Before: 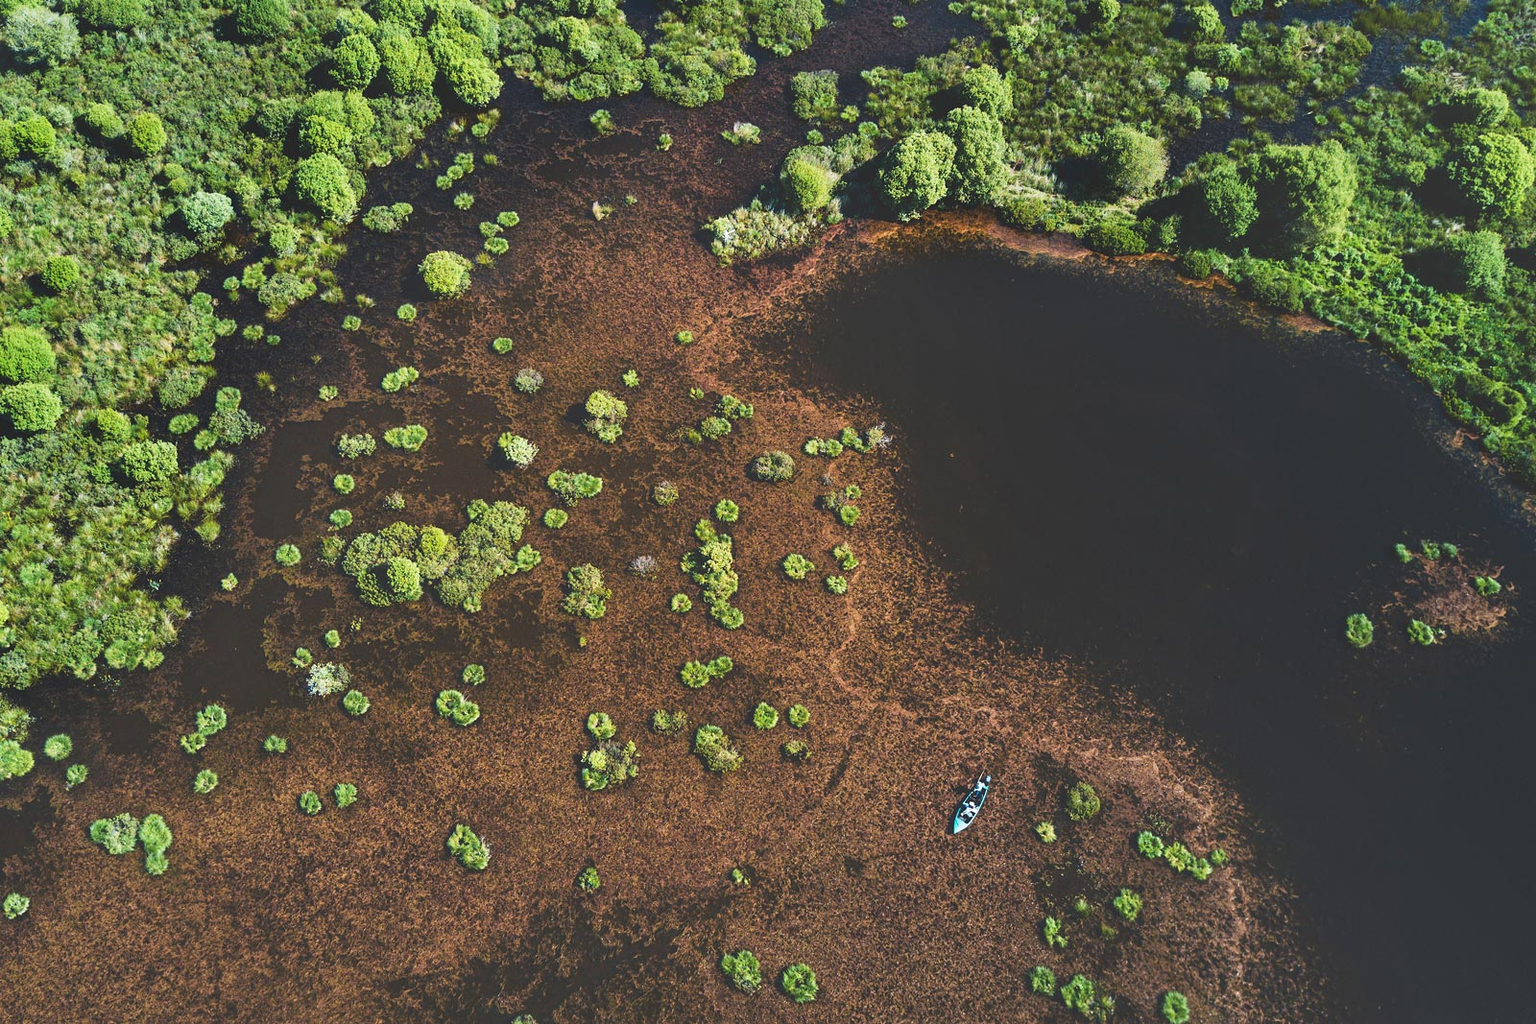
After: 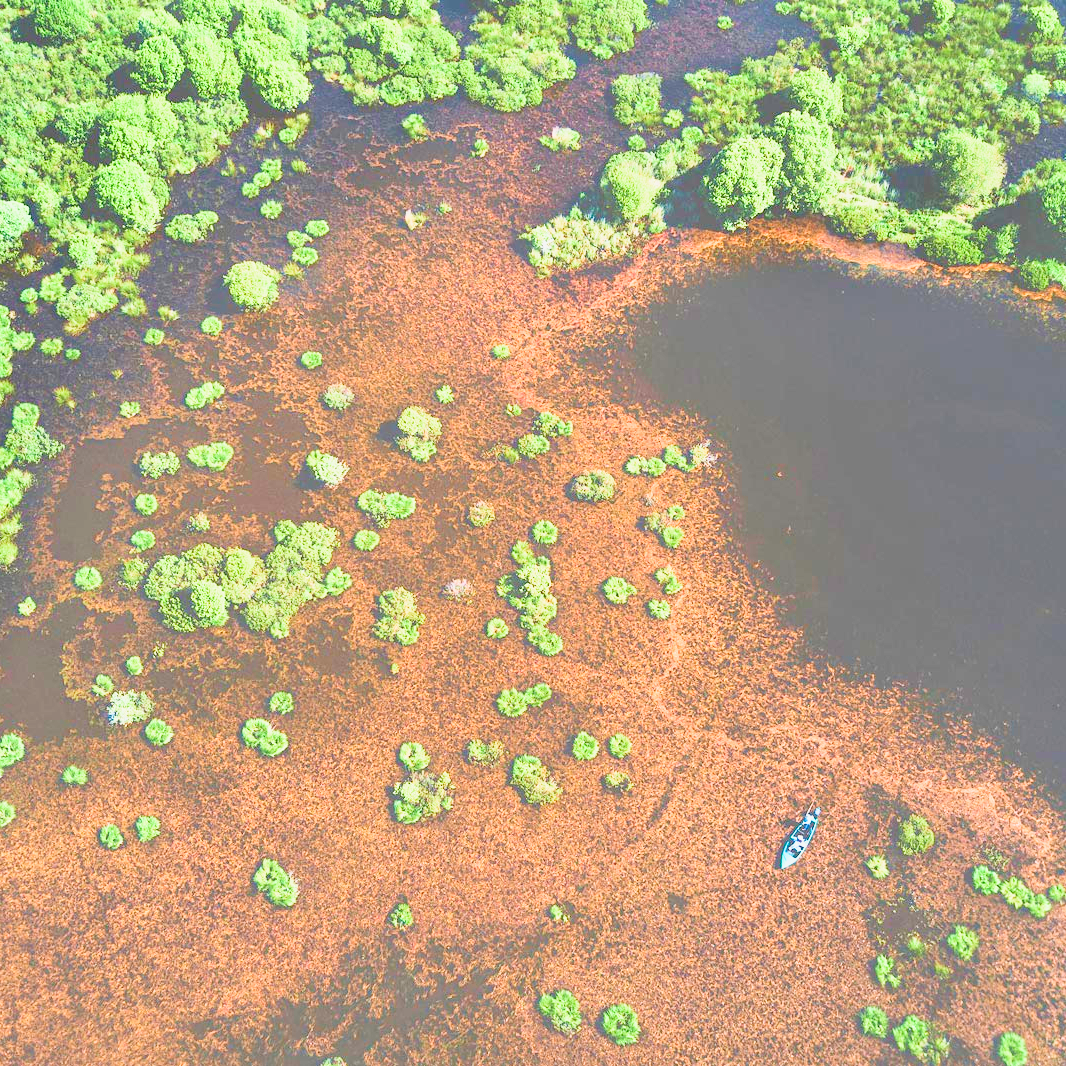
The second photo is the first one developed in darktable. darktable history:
filmic rgb: middle gray luminance 4.29%, black relative exposure -13 EV, white relative exposure 5 EV, threshold 6 EV, target black luminance 0%, hardness 5.19, latitude 59.69%, contrast 0.767, highlights saturation mix 5%, shadows ↔ highlights balance 25.95%, add noise in highlights 0, color science v3 (2019), use custom middle-gray values true, iterations of high-quality reconstruction 0, contrast in highlights soft, enable highlight reconstruction true
crop and rotate: left 13.342%, right 19.991%
tone curve: curves: ch0 [(0, 0) (0.091, 0.075) (0.409, 0.457) (0.733, 0.82) (0.844, 0.908) (0.909, 0.942) (1, 0.973)]; ch1 [(0, 0) (0.437, 0.404) (0.5, 0.5) (0.529, 0.556) (0.58, 0.606) (0.616, 0.654) (1, 1)]; ch2 [(0, 0) (0.442, 0.415) (0.5, 0.5) (0.535, 0.557) (0.585, 0.62) (1, 1)], color space Lab, independent channels, preserve colors none
